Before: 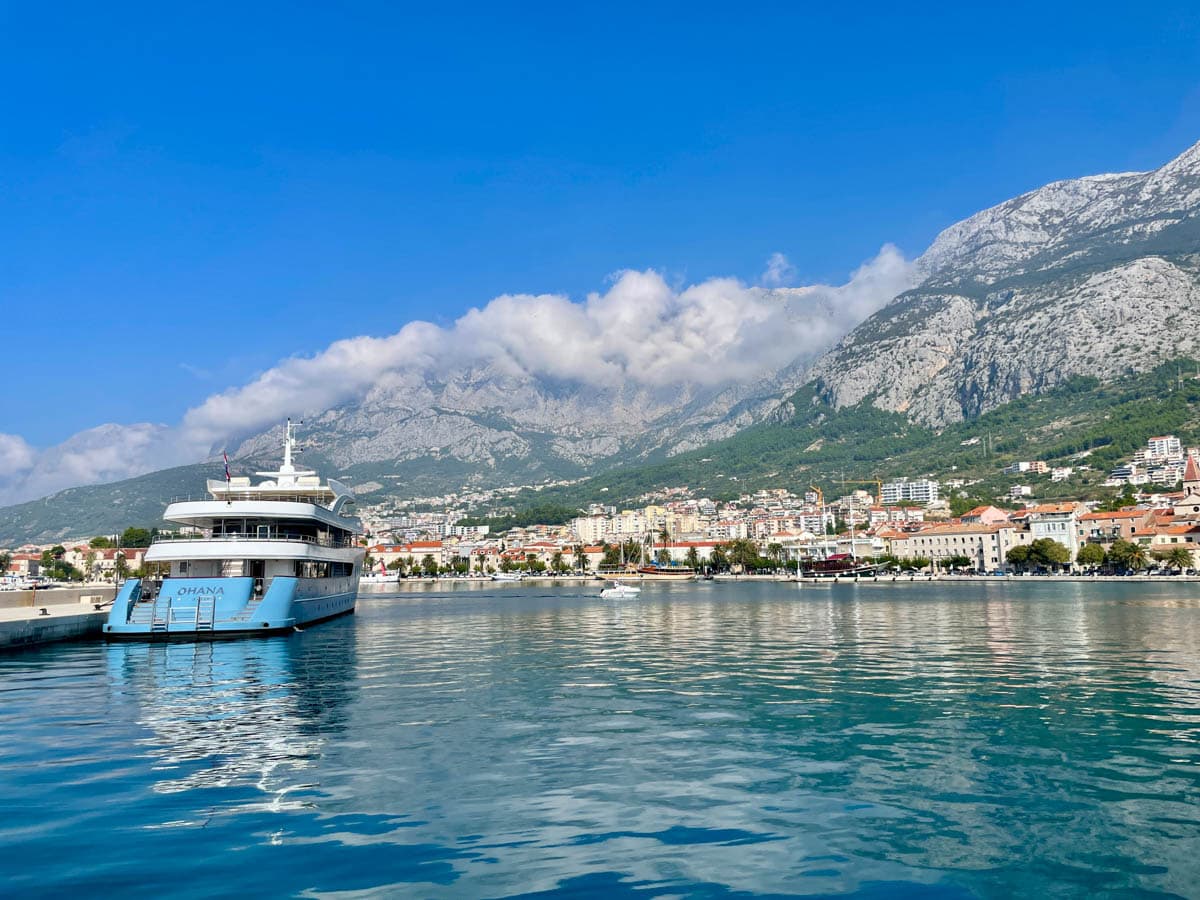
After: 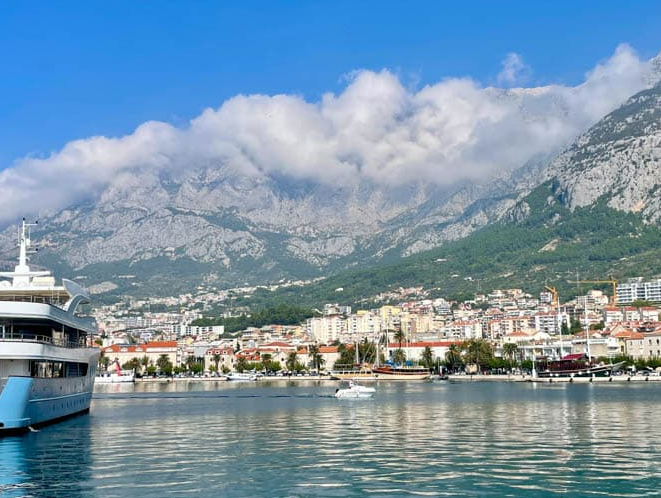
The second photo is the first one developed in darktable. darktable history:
crop and rotate: left 22.141%, top 22.291%, right 22.708%, bottom 22.282%
tone equalizer: on, module defaults
